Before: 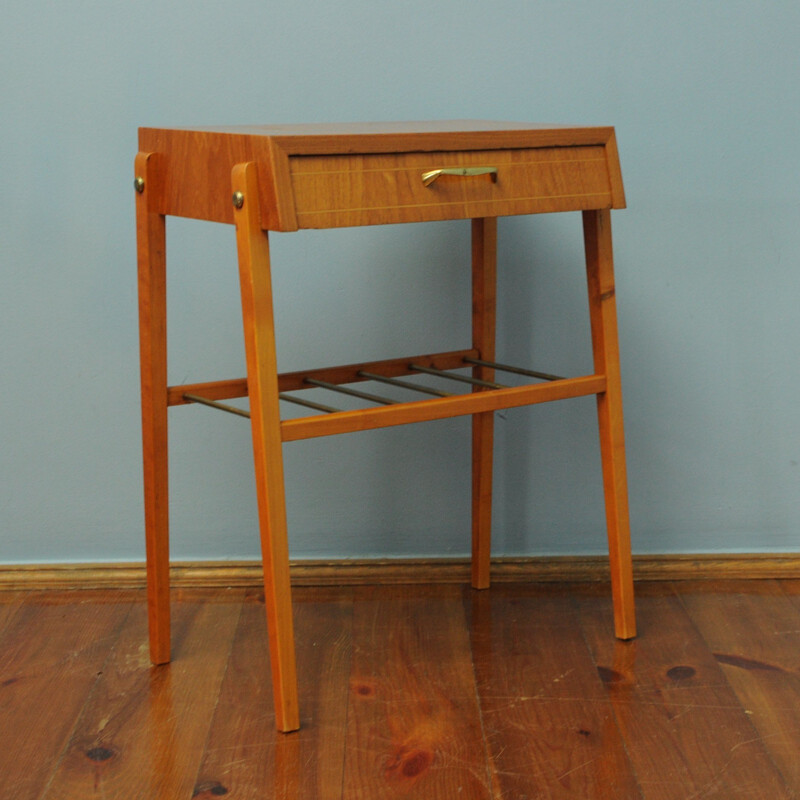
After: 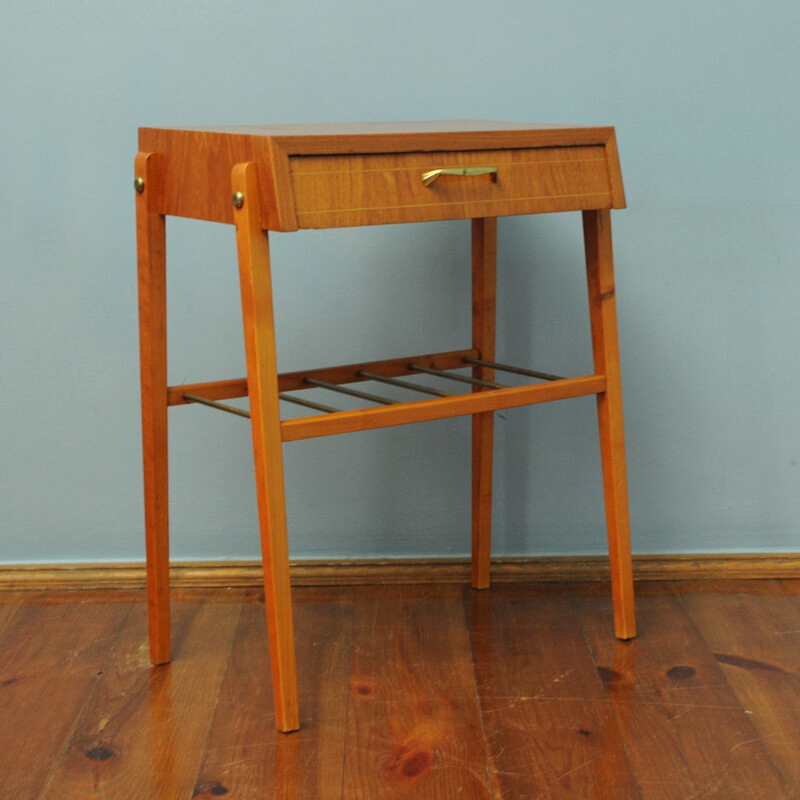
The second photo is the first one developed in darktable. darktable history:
exposure: exposure 0.204 EV, compensate highlight preservation false
